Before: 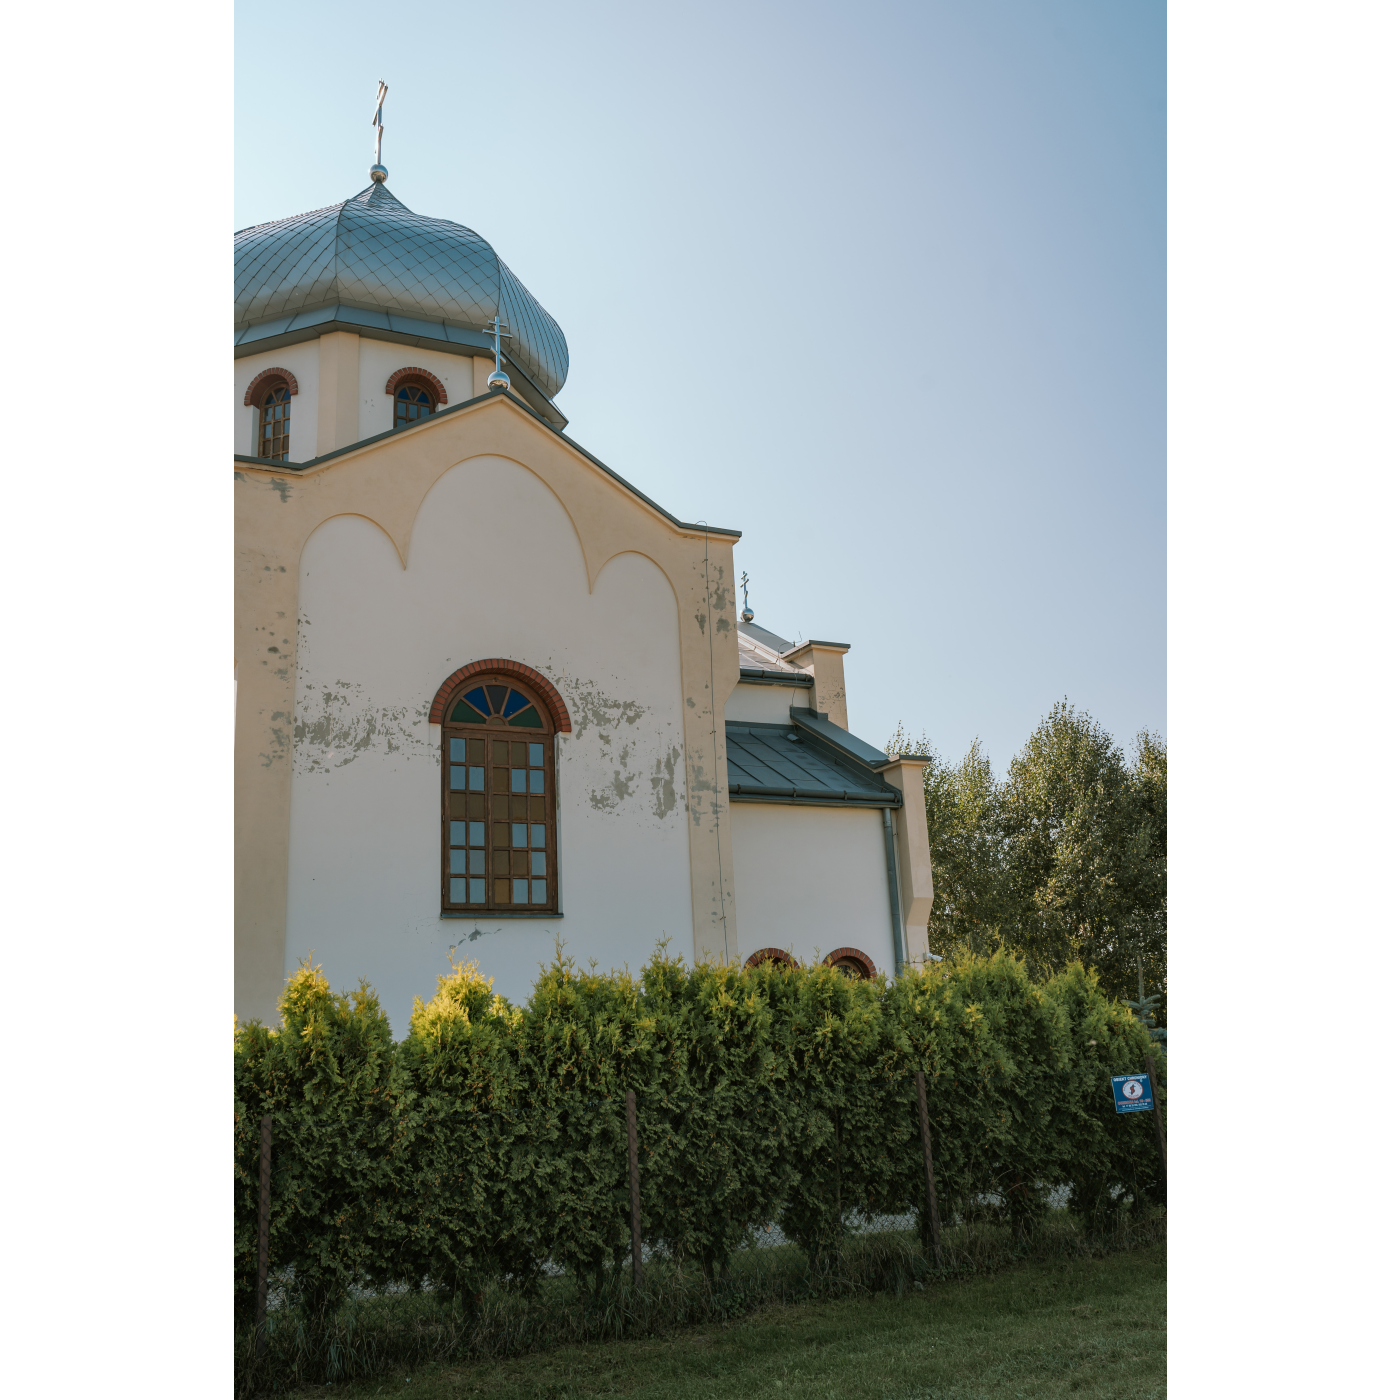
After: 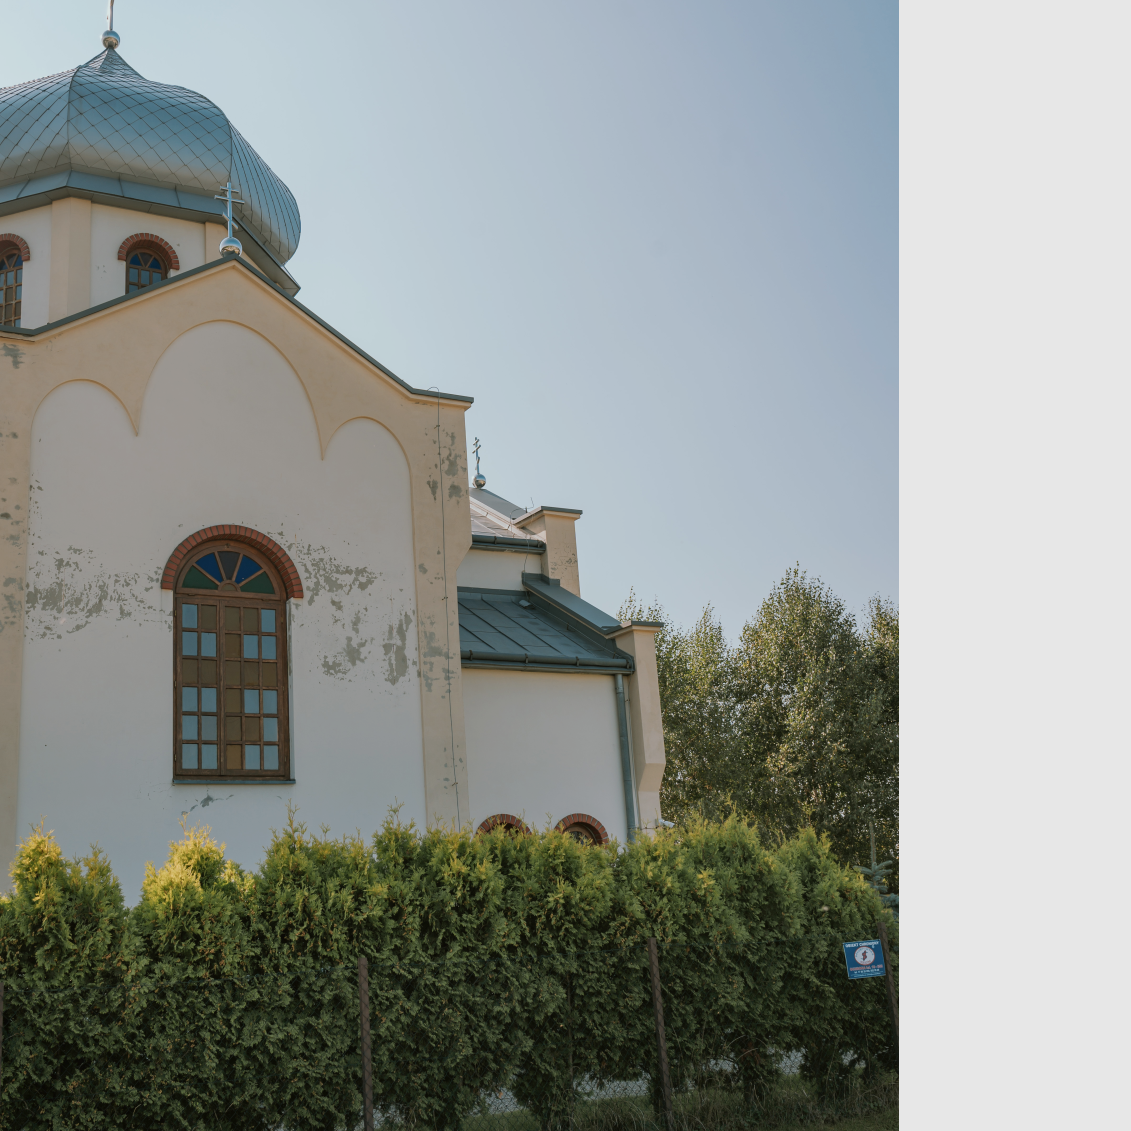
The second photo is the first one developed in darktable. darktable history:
color balance: contrast -15%
crop: left 19.159%, top 9.58%, bottom 9.58%
